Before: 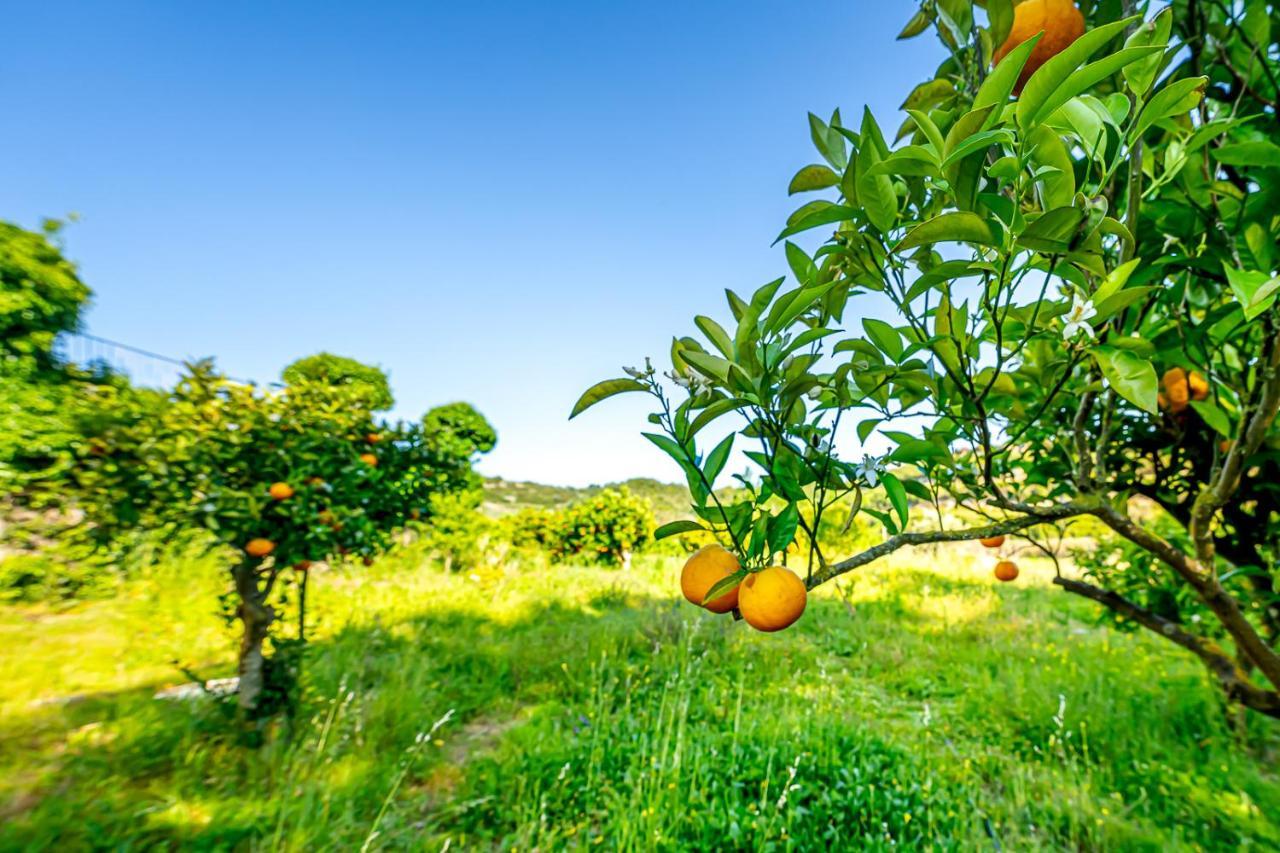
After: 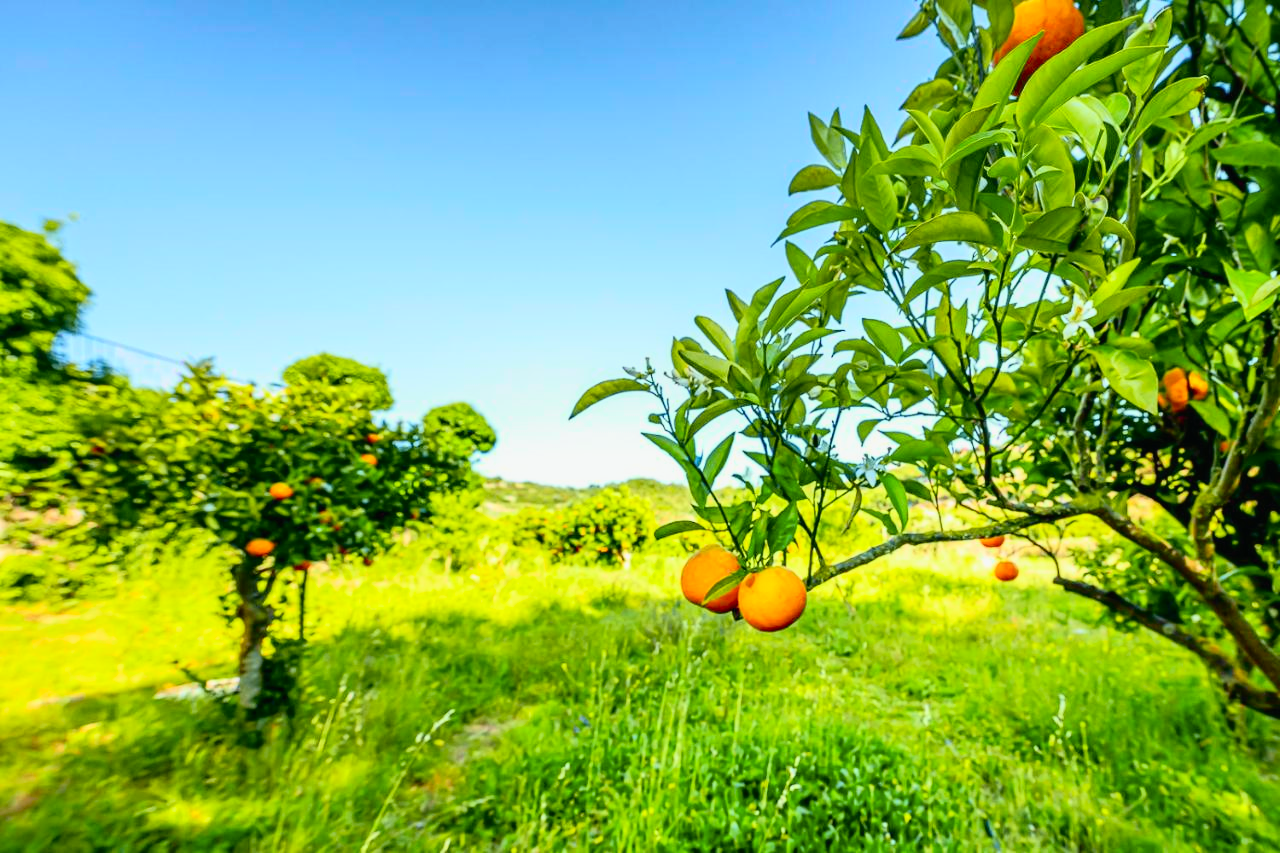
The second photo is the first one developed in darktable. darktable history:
tone curve: curves: ch0 [(0, 0.012) (0.144, 0.137) (0.326, 0.386) (0.489, 0.573) (0.656, 0.763) (0.849, 0.902) (1, 0.974)]; ch1 [(0, 0) (0.366, 0.367) (0.475, 0.453) (0.494, 0.493) (0.504, 0.497) (0.544, 0.579) (0.562, 0.619) (0.622, 0.694) (1, 1)]; ch2 [(0, 0) (0.333, 0.346) (0.375, 0.375) (0.424, 0.43) (0.476, 0.492) (0.502, 0.503) (0.533, 0.541) (0.572, 0.615) (0.605, 0.656) (0.641, 0.709) (1, 1)], color space Lab, independent channels, preserve colors none
